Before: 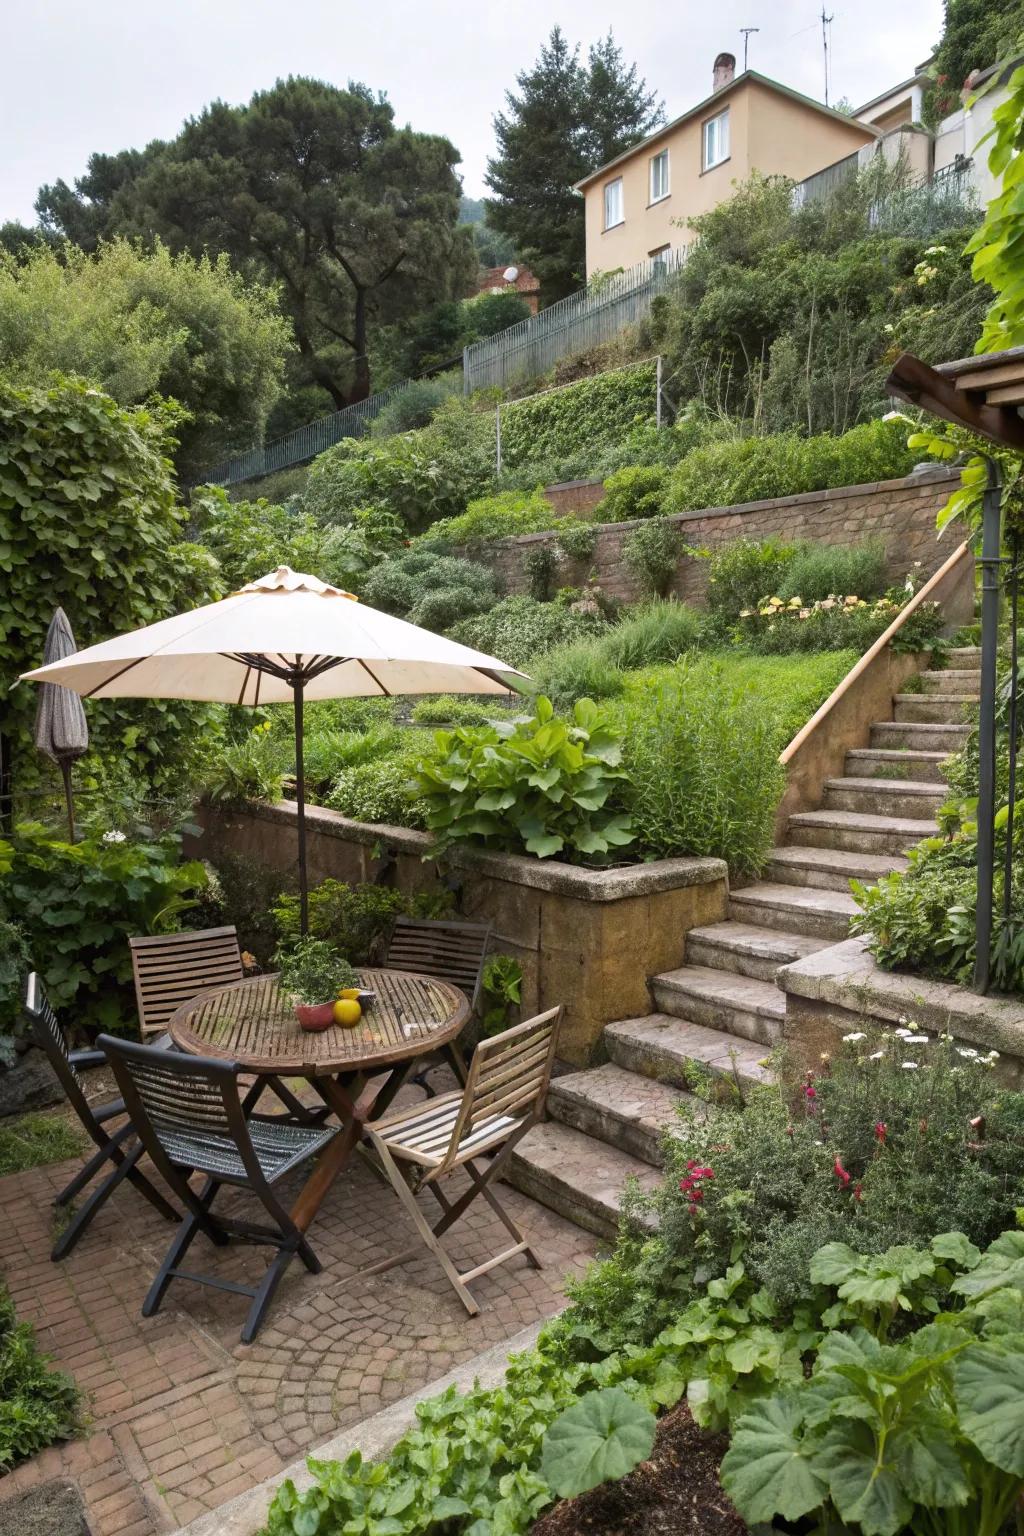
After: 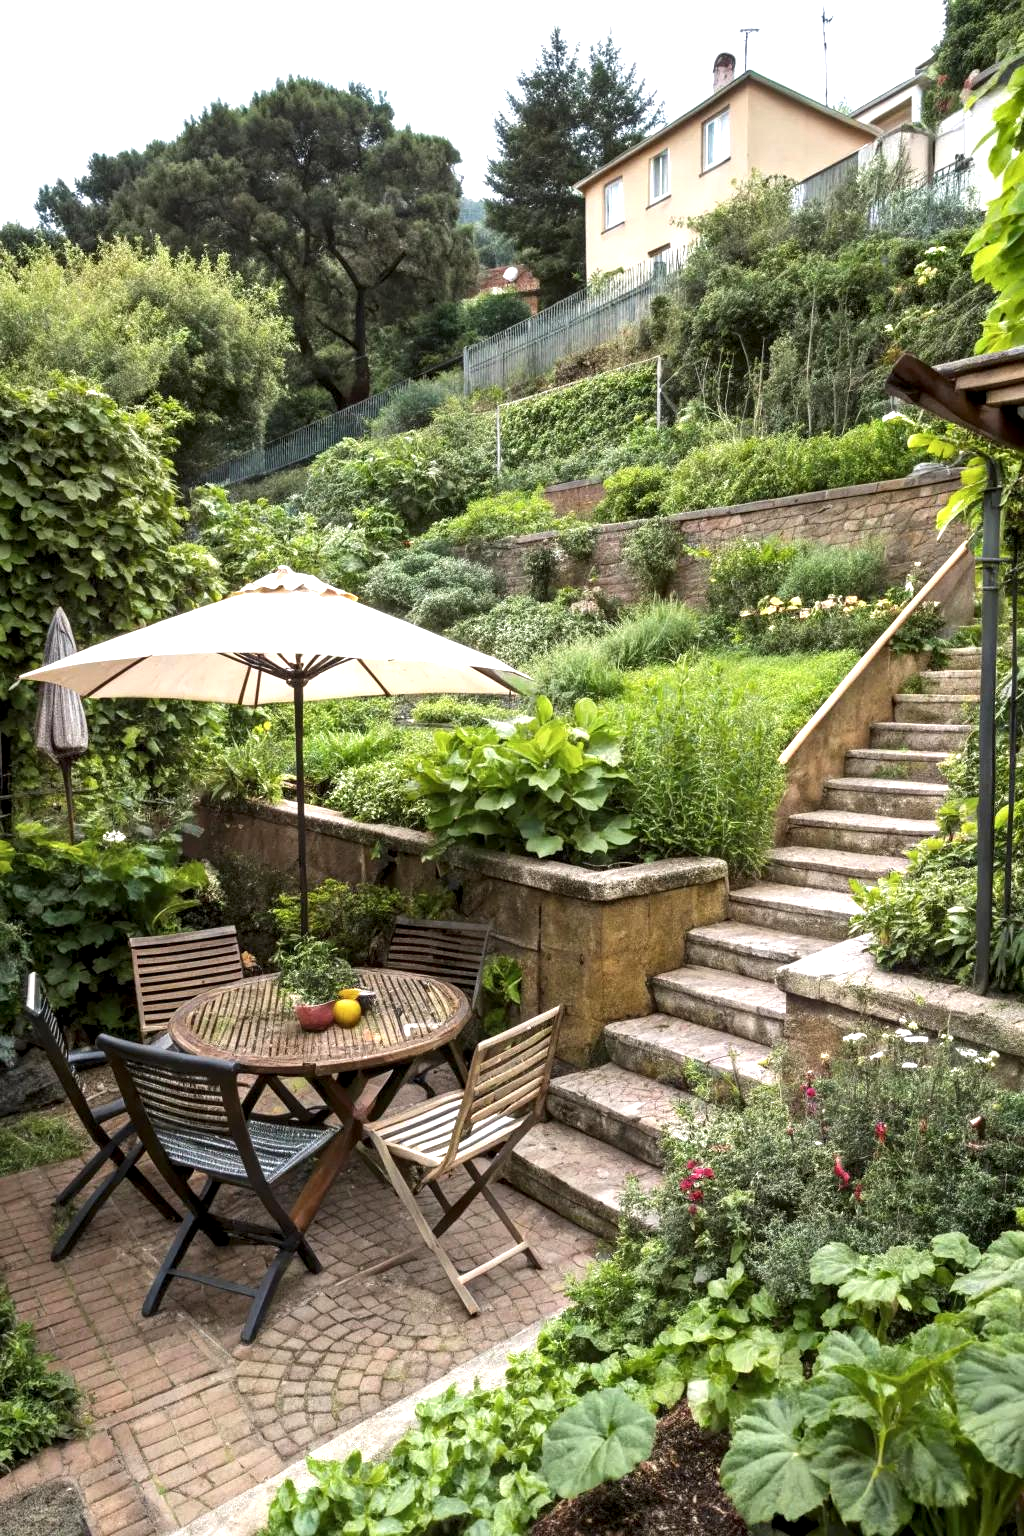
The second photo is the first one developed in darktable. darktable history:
exposure: black level correction -0.002, exposure 0.539 EV, compensate highlight preservation false
local contrast: detail 134%, midtone range 0.75
